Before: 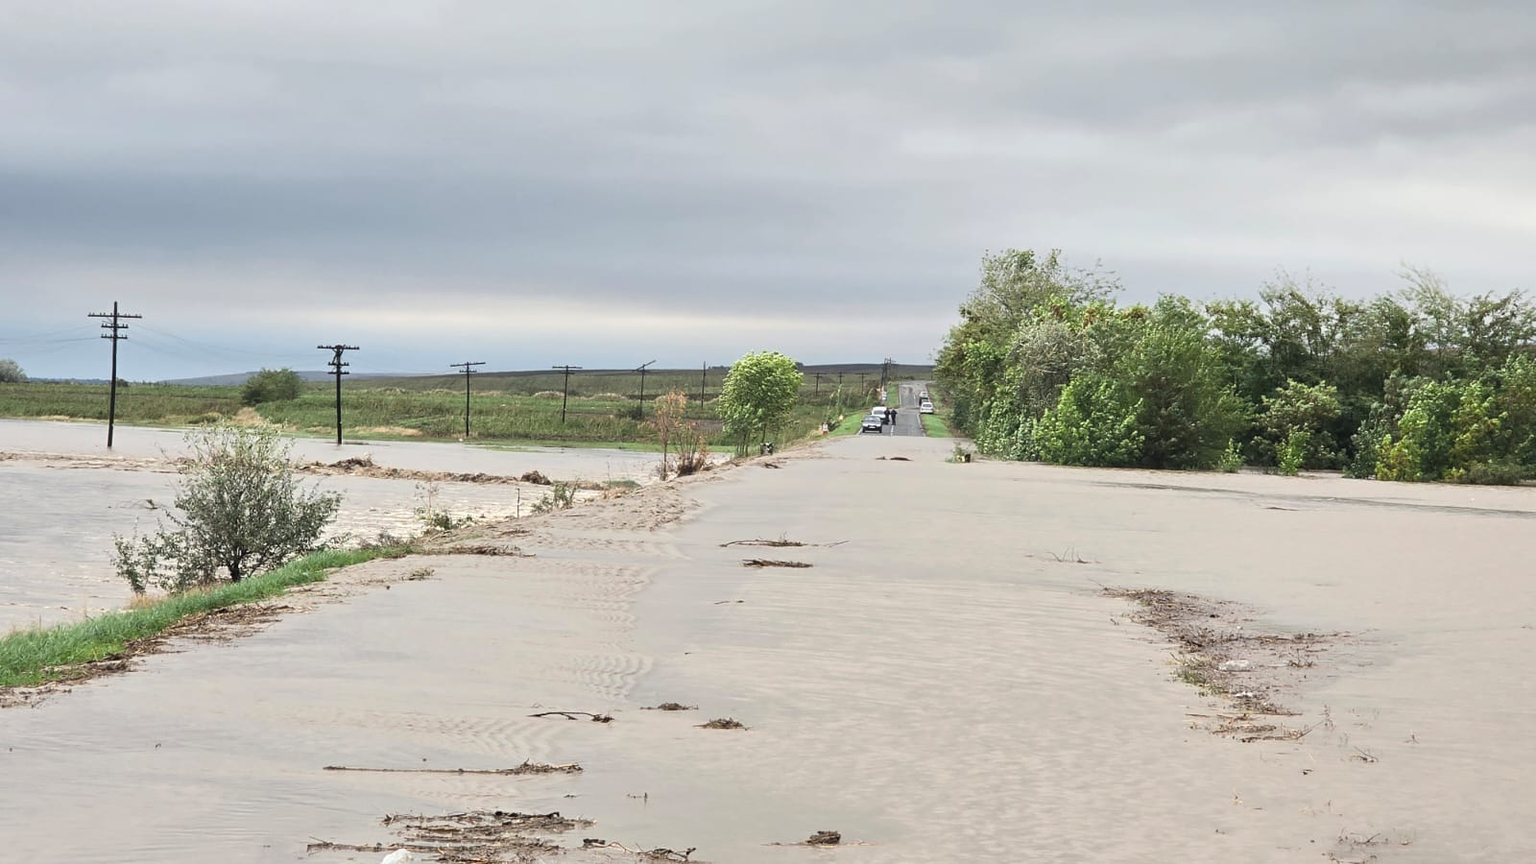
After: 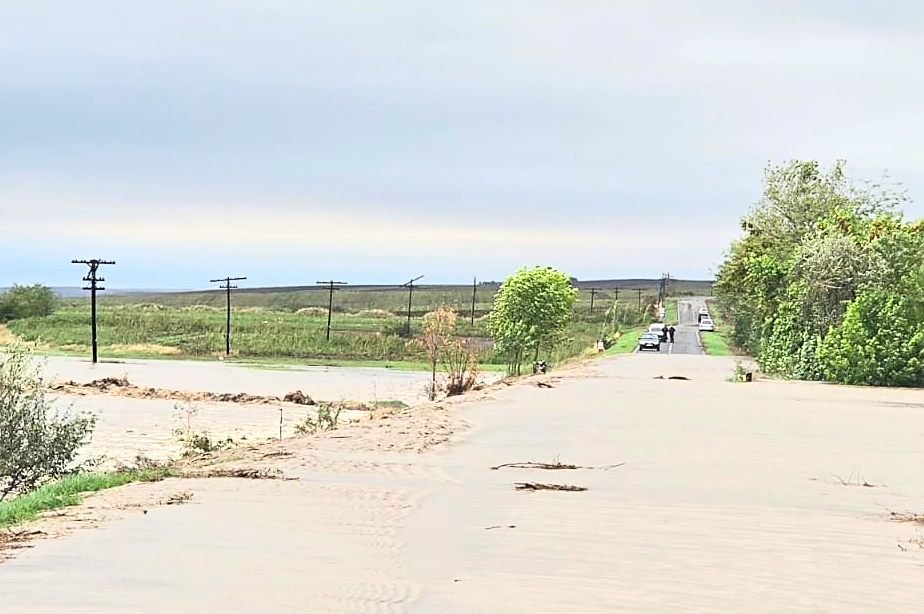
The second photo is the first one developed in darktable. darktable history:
contrast brightness saturation: contrast 0.24, brightness 0.26, saturation 0.39
crop: left 16.202%, top 11.208%, right 26.045%, bottom 20.557%
sharpen: on, module defaults
tone equalizer: on, module defaults
